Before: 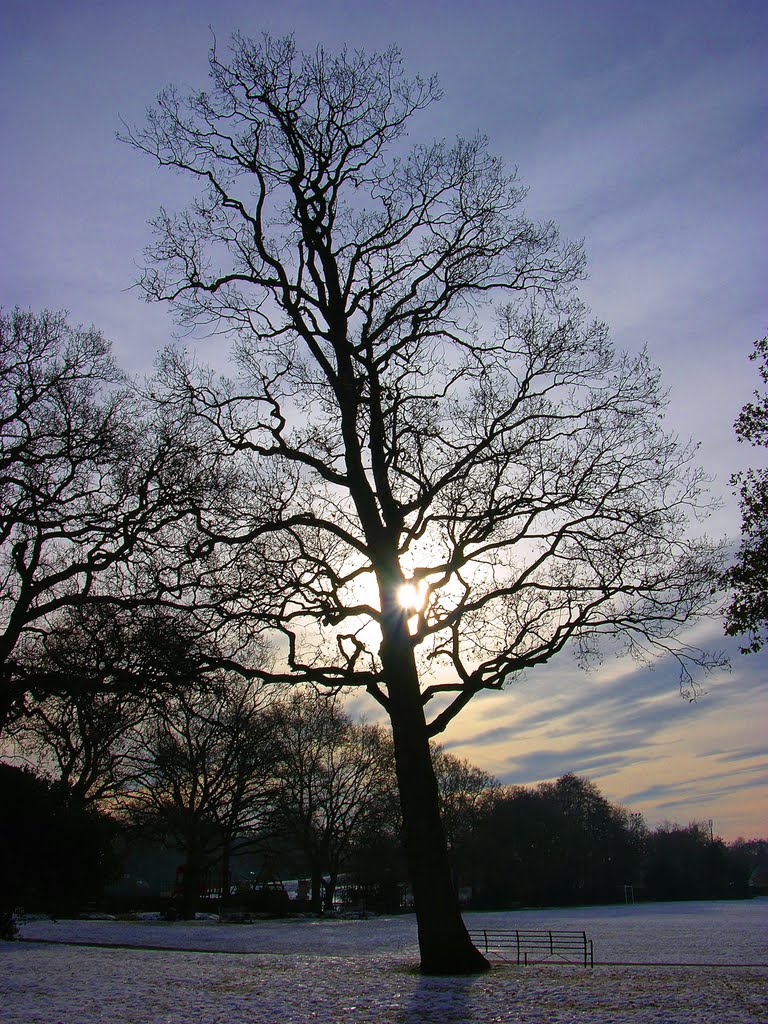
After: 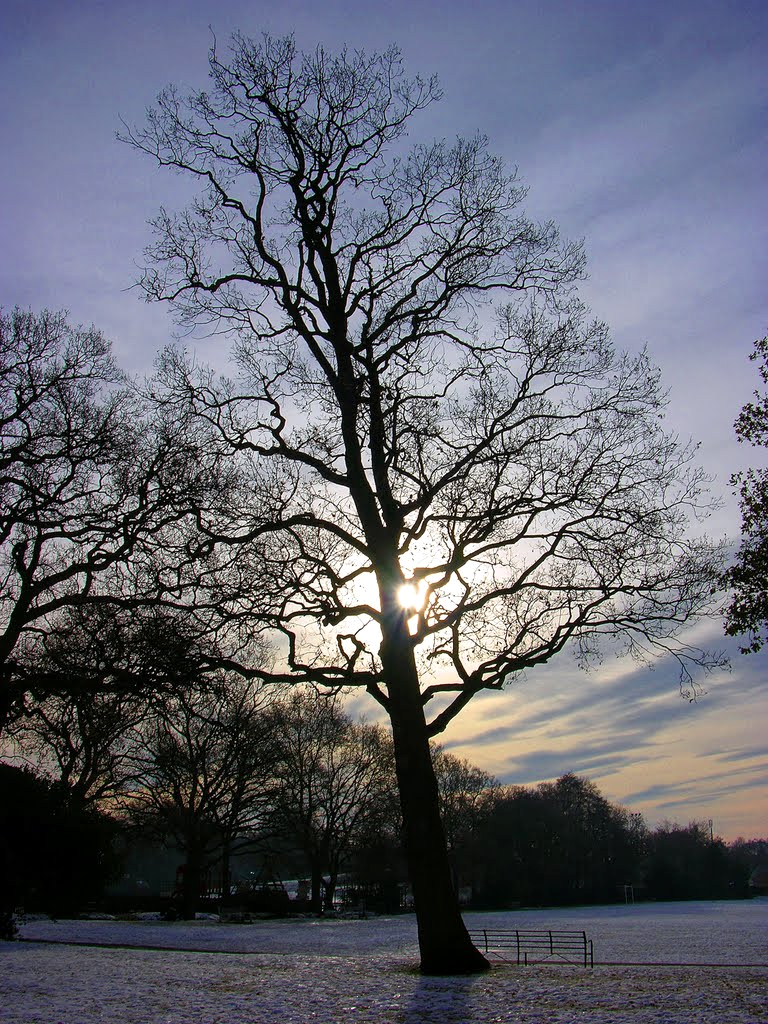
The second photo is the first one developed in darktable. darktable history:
local contrast: highlights 102%, shadows 101%, detail 119%, midtone range 0.2
